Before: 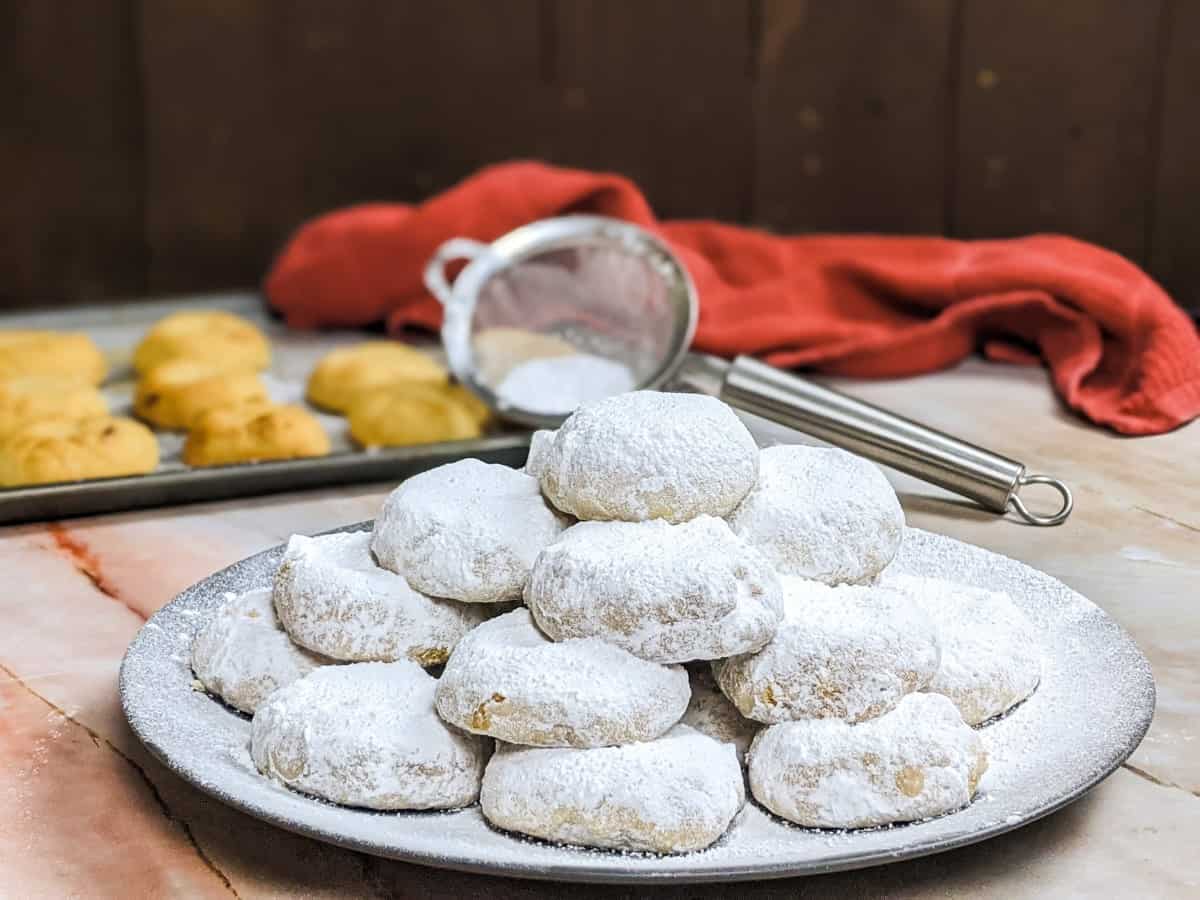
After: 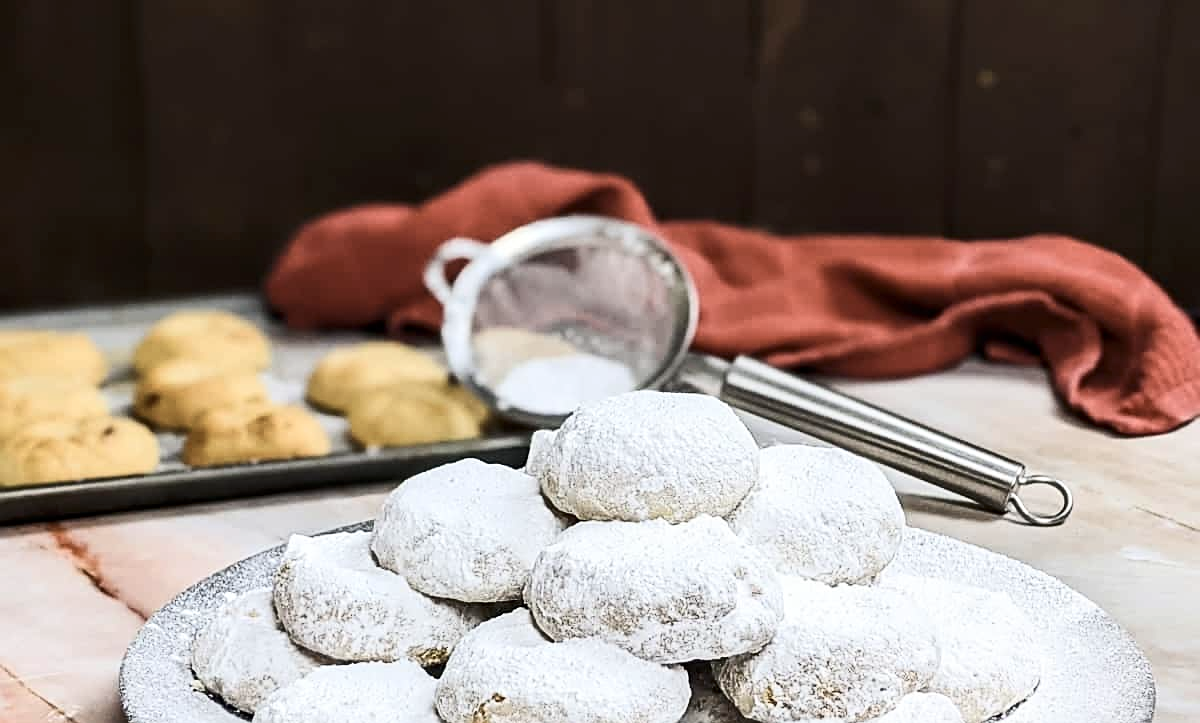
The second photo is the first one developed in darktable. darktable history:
contrast brightness saturation: contrast 0.25, saturation -0.31
crop: bottom 19.644%
sharpen: on, module defaults
